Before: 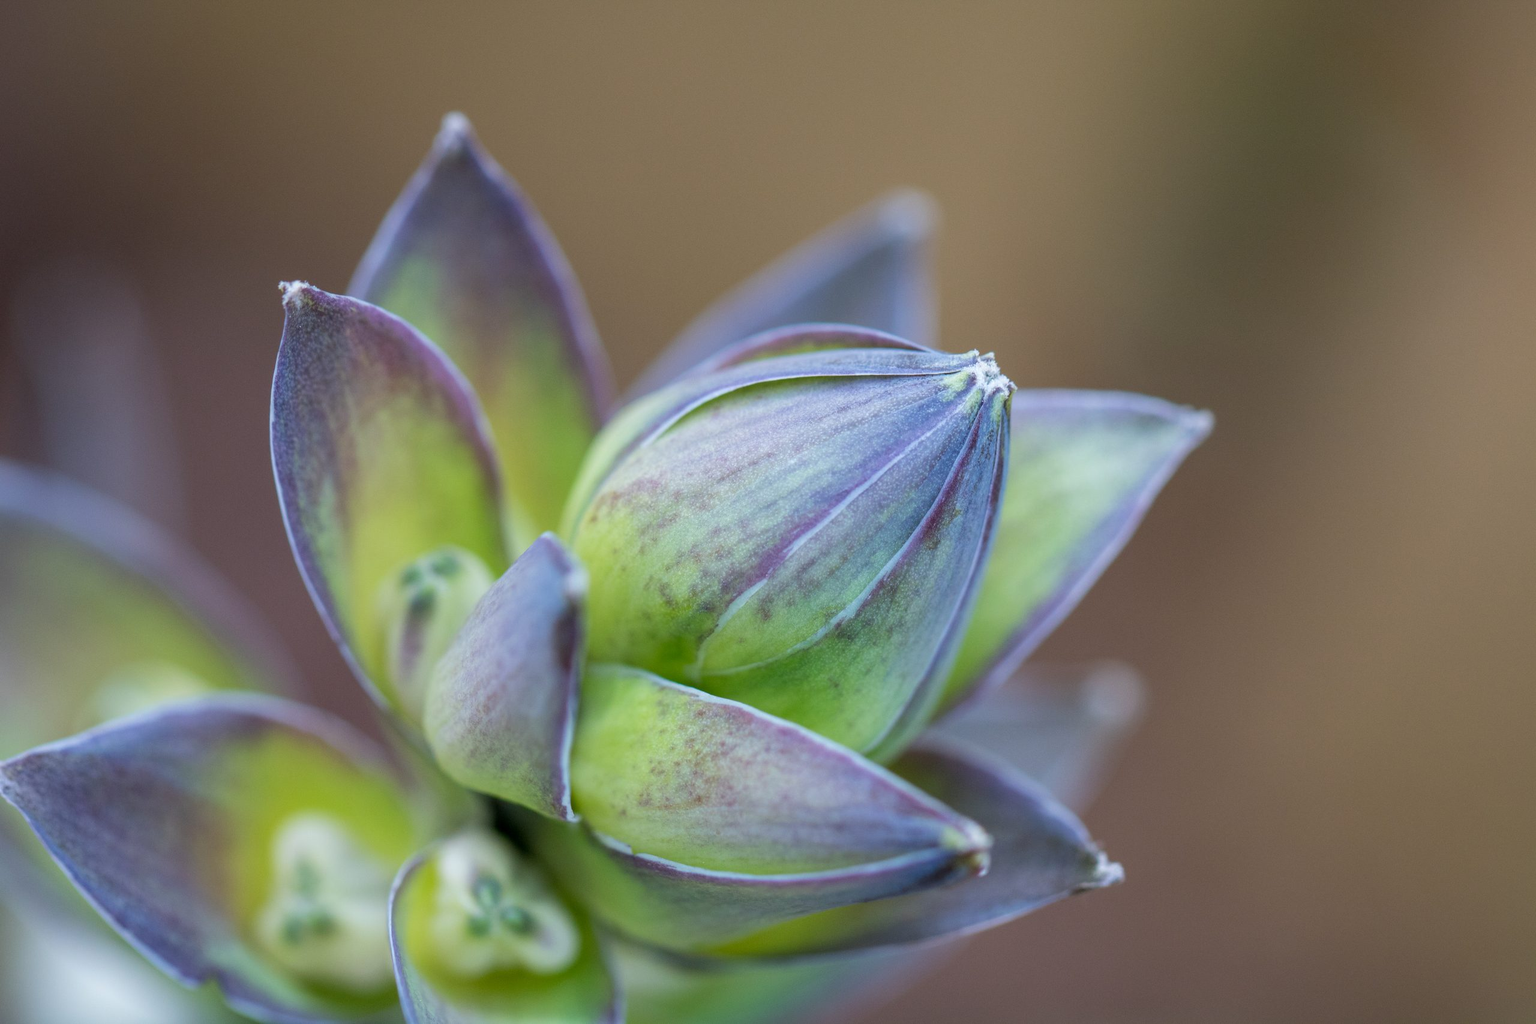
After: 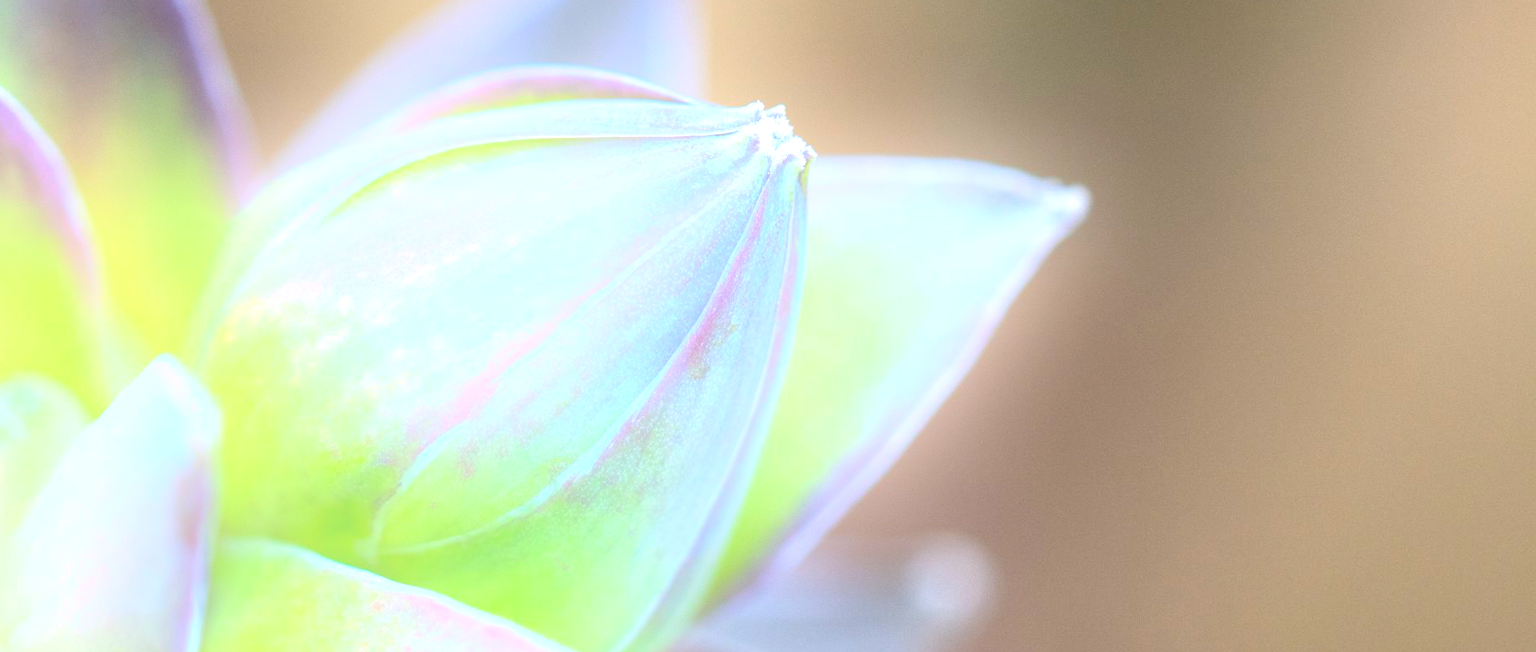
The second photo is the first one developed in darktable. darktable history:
white balance: emerald 1
bloom: on, module defaults
crop and rotate: left 27.938%, top 27.046%, bottom 27.046%
exposure: black level correction 0, exposure 1.2 EV, compensate exposure bias true, compensate highlight preservation false
